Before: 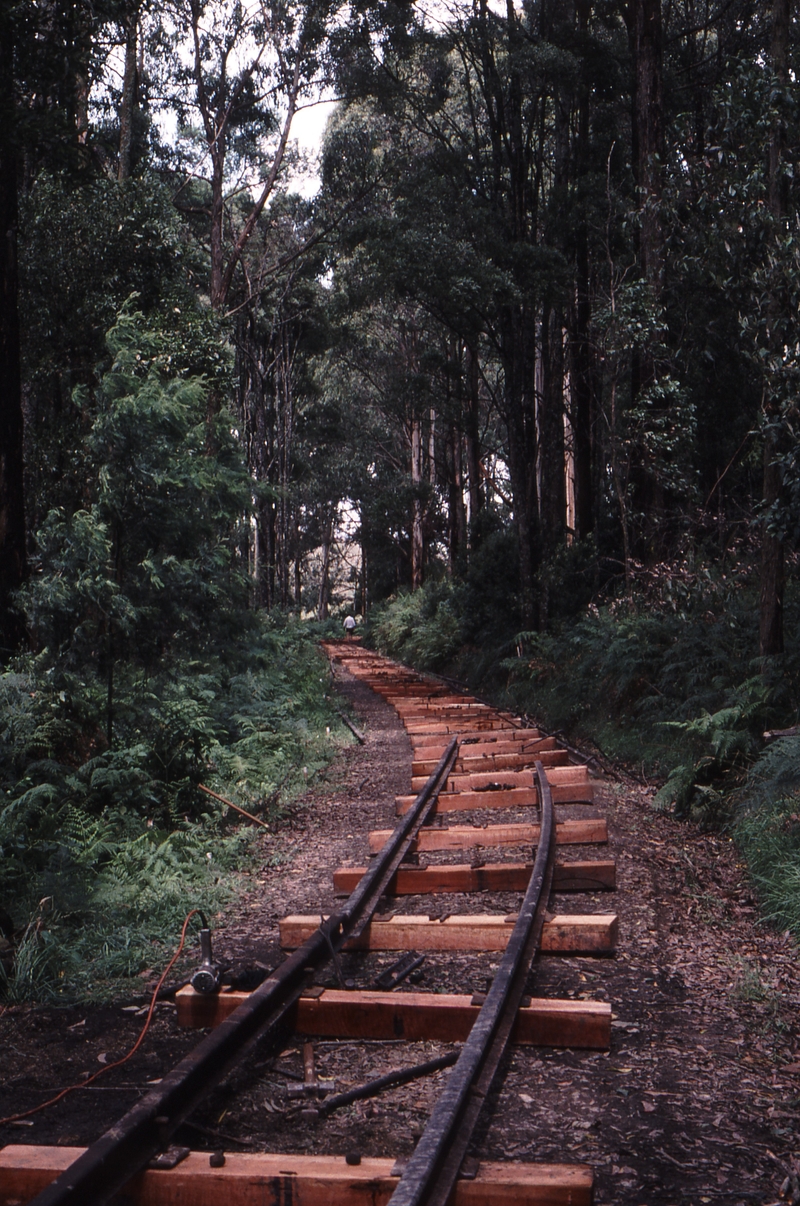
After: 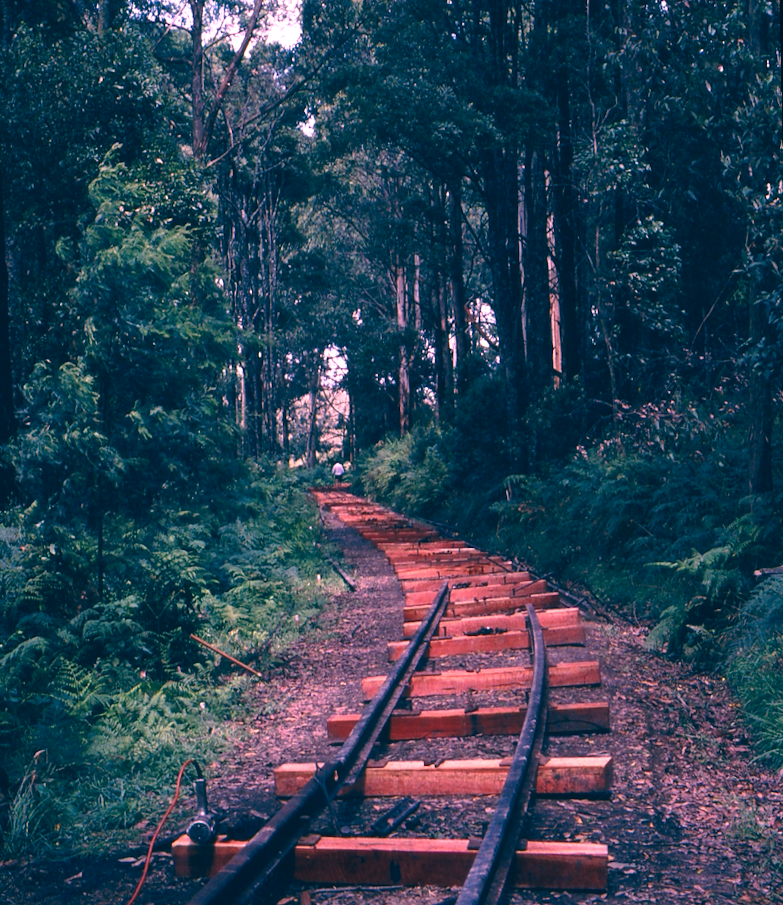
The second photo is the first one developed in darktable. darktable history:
shadows and highlights: shadows 25, highlights -25
rotate and perspective: rotation -1.17°, automatic cropping off
tone equalizer: on, module defaults
color correction: highlights a* 17.03, highlights b* 0.205, shadows a* -15.38, shadows b* -14.56, saturation 1.5
crop and rotate: left 2.991%, top 13.302%, right 1.981%, bottom 12.636%
exposure: black level correction 0, exposure 0.5 EV, compensate exposure bias true, compensate highlight preservation false
